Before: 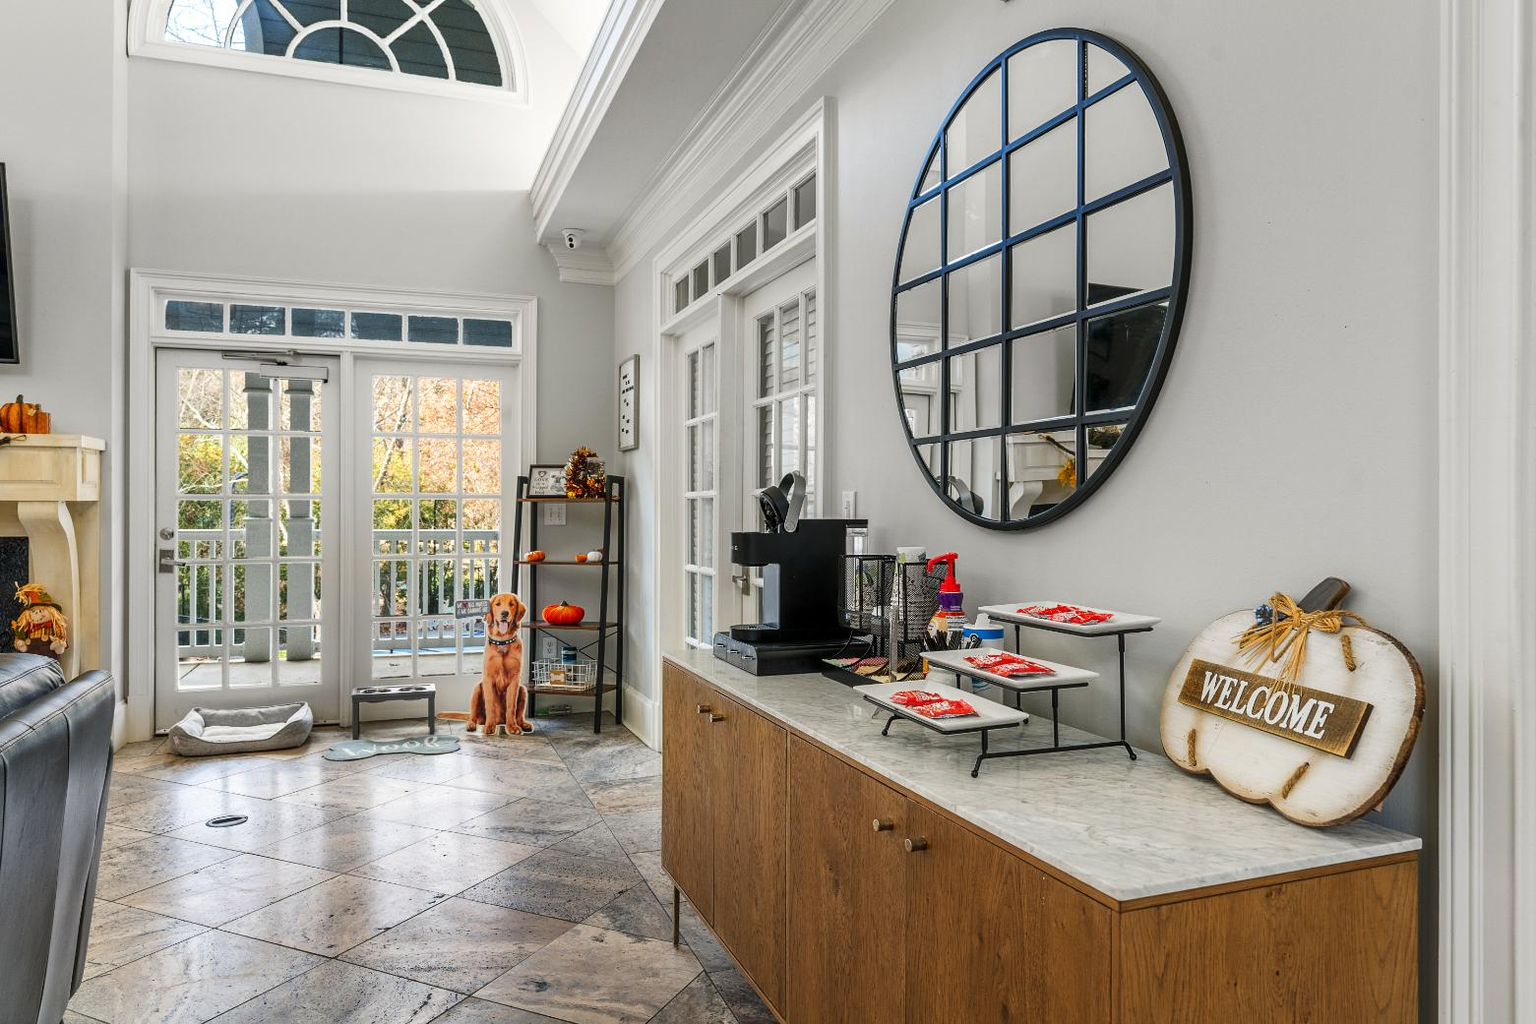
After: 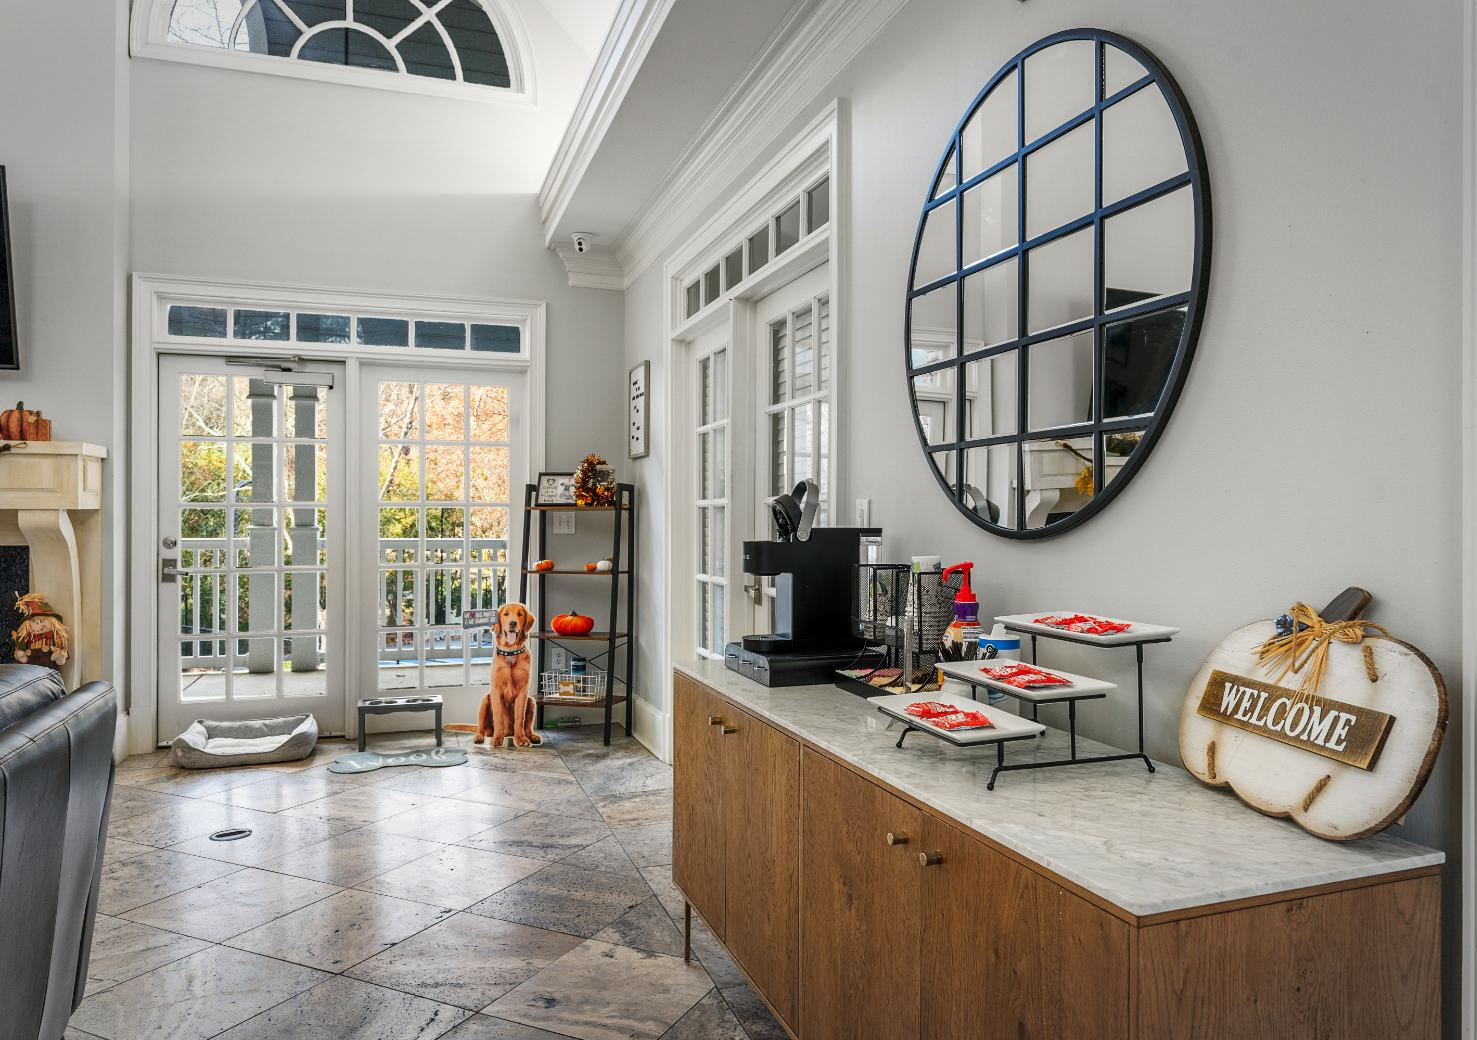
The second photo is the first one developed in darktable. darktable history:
crop and rotate: left 0%, right 5.364%
vignetting: fall-off start 67.53%, fall-off radius 68.11%, brightness -0.336, automatic ratio true, dithering 8-bit output
